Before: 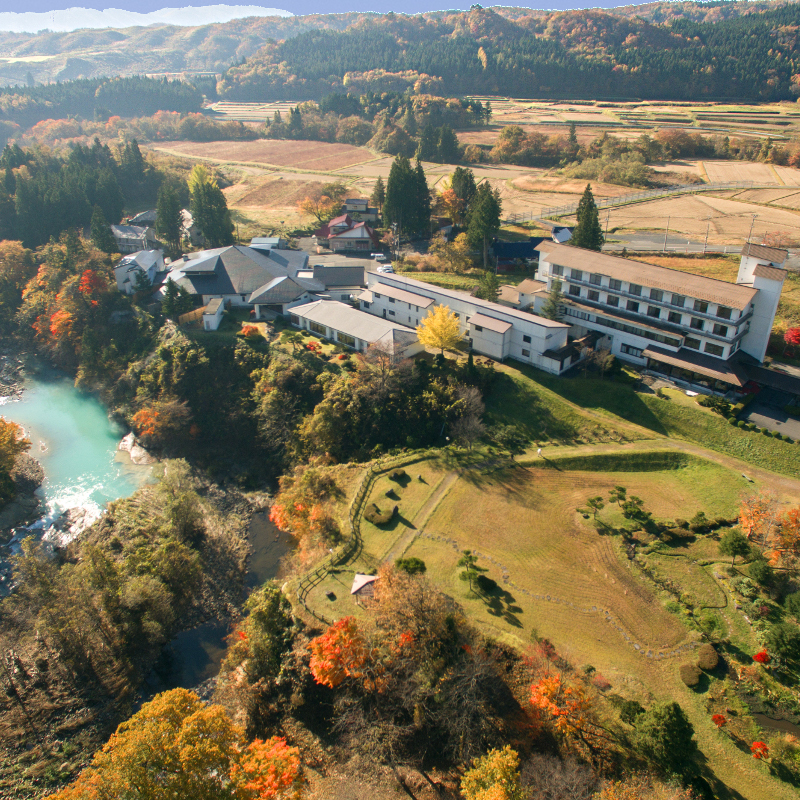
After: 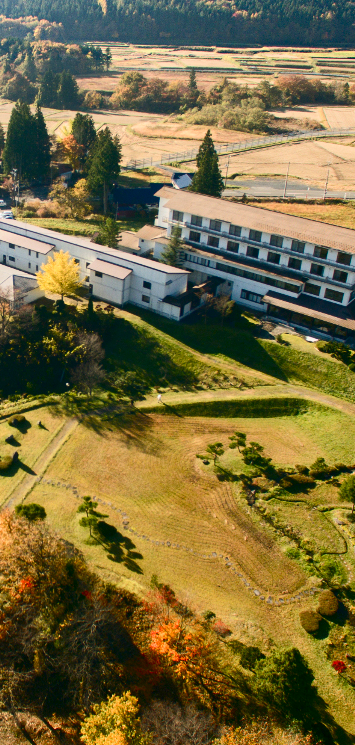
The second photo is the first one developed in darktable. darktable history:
tone equalizer: edges refinement/feathering 500, mask exposure compensation -1.57 EV, preserve details no
contrast brightness saturation: contrast 0.29
crop: left 47.585%, top 6.804%, right 7.998%
color balance rgb: perceptual saturation grading › global saturation 27.545%, perceptual saturation grading › highlights -25.886%, perceptual saturation grading › shadows 26.069%, contrast -10.379%
